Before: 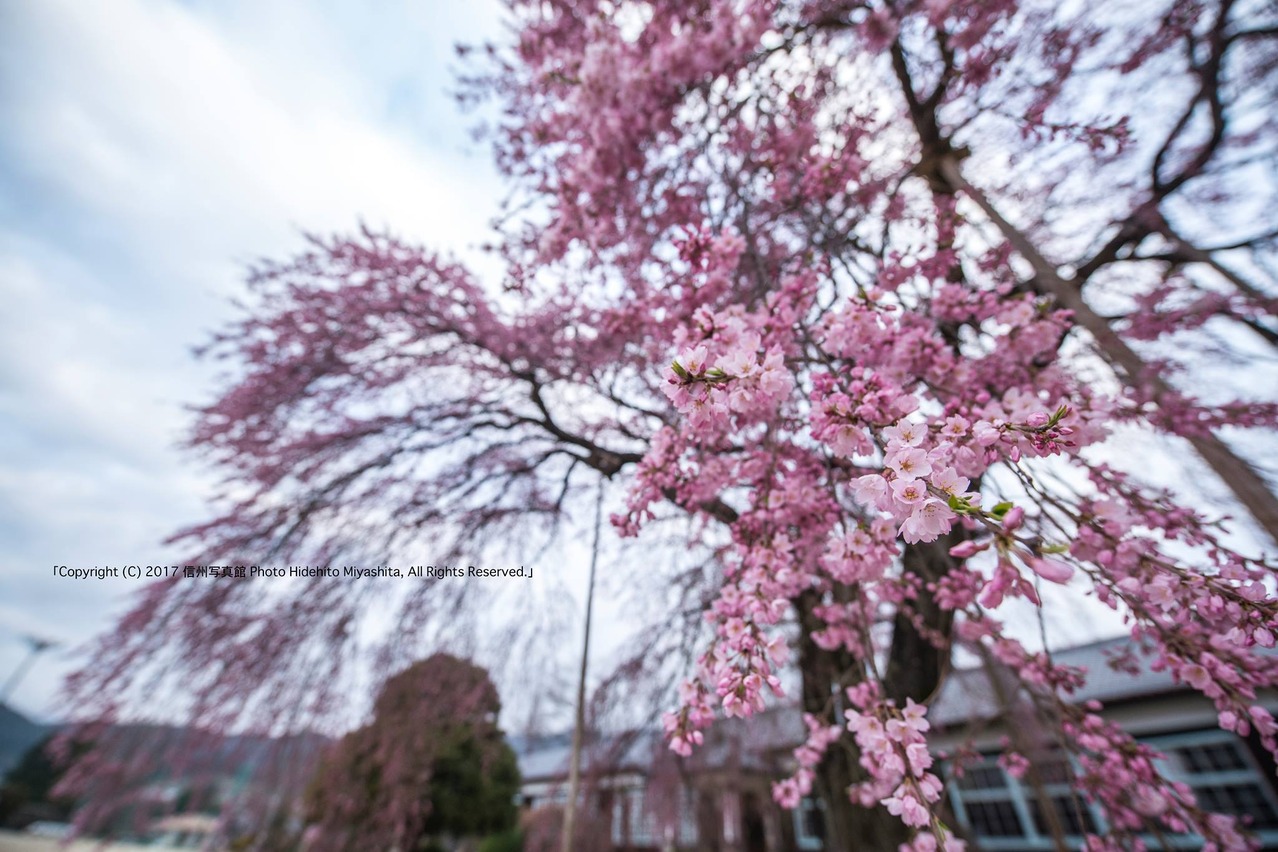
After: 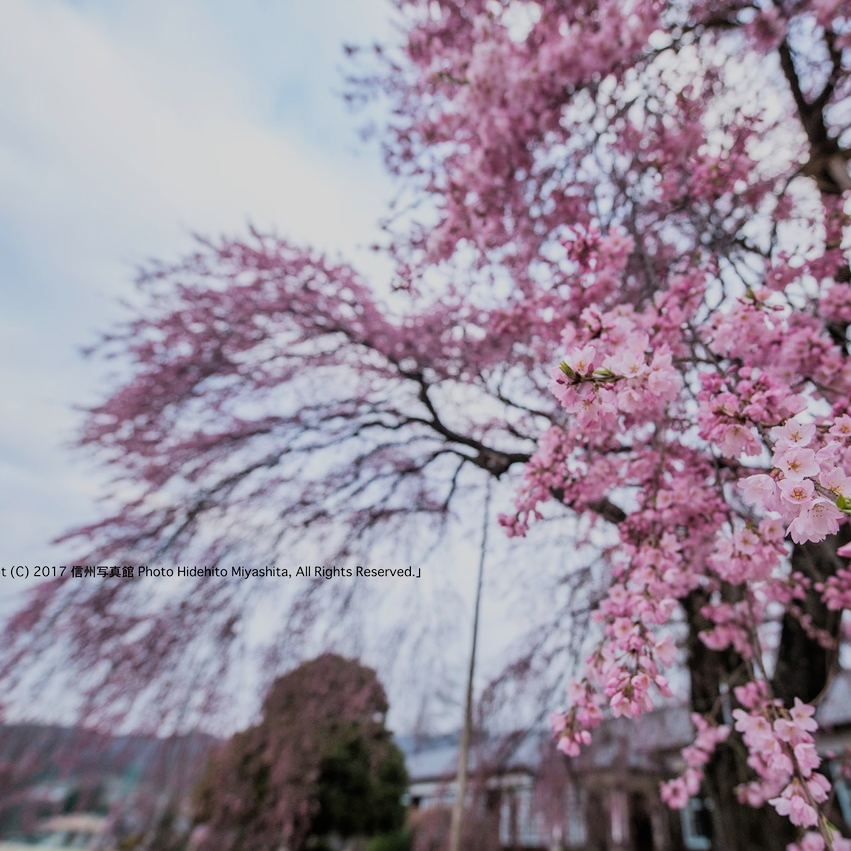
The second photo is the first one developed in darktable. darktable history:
filmic rgb: black relative exposure -7.65 EV, white relative exposure 4.56 EV, hardness 3.61, color science v6 (2022)
crop and rotate: left 8.786%, right 24.548%
